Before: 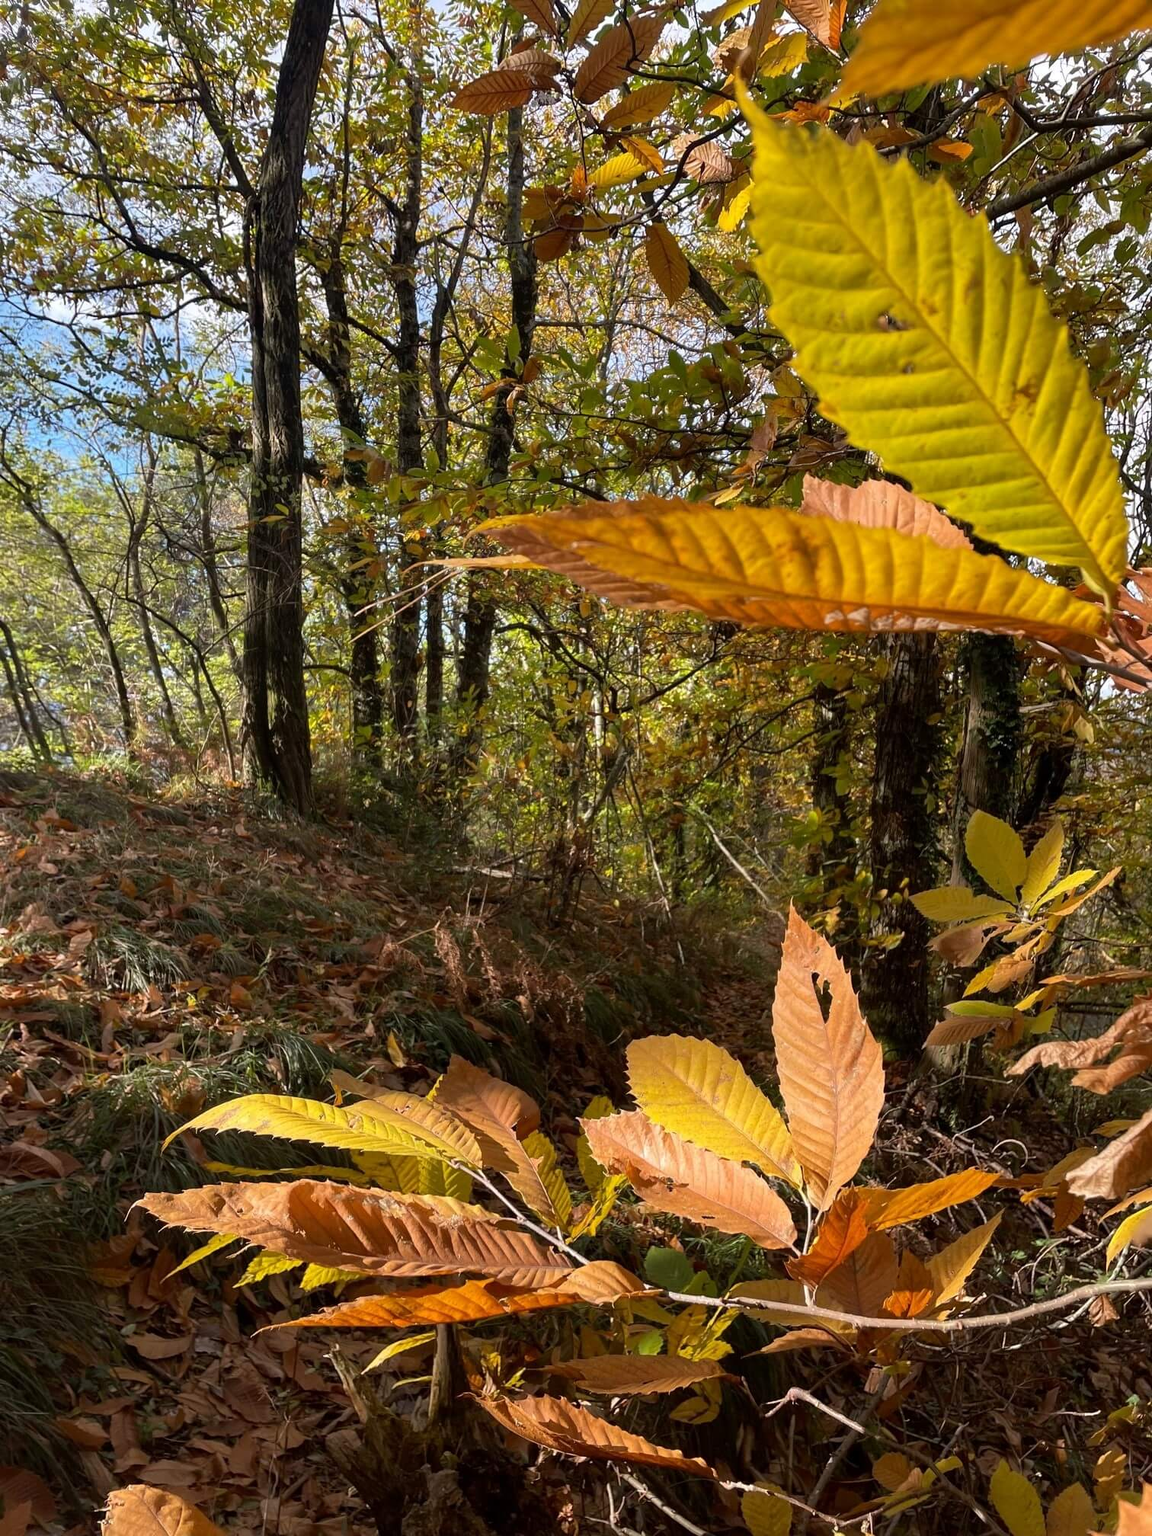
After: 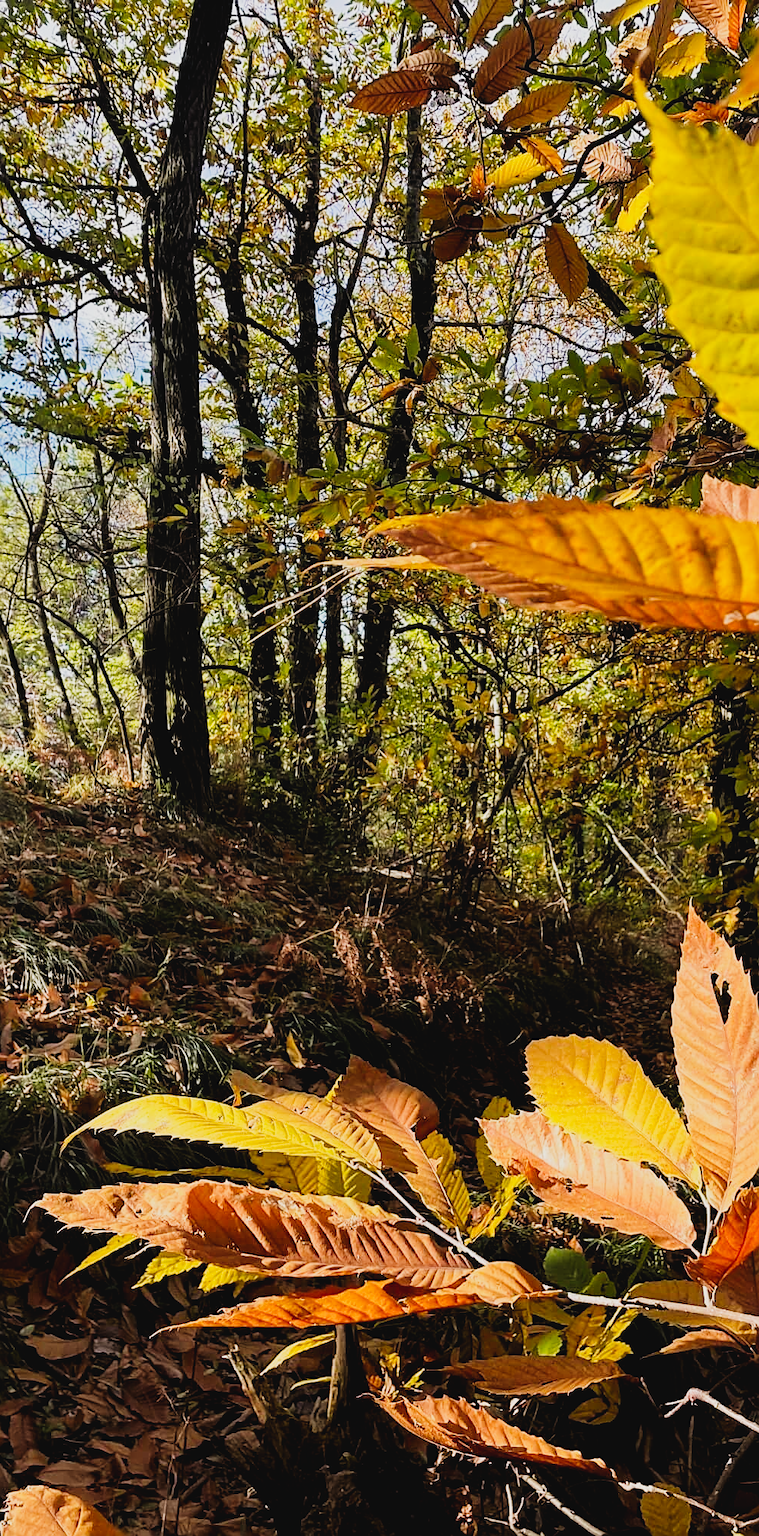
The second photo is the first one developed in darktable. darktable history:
tone curve: curves: ch0 [(0, 0.036) (0.037, 0.042) (0.167, 0.143) (0.433, 0.502) (0.531, 0.637) (0.696, 0.825) (0.856, 0.92) (1, 0.98)]; ch1 [(0, 0) (0.424, 0.383) (0.482, 0.459) (0.501, 0.5) (0.522, 0.526) (0.559, 0.563) (0.604, 0.646) (0.715, 0.729) (1, 1)]; ch2 [(0, 0) (0.369, 0.388) (0.45, 0.48) (0.499, 0.502) (0.504, 0.504) (0.512, 0.526) (0.581, 0.595) (0.708, 0.786) (1, 1)], preserve colors none
filmic rgb: black relative exposure -6.98 EV, white relative exposure 5.63 EV, hardness 2.85
sharpen: on, module defaults
crop and rotate: left 8.857%, right 25.213%
